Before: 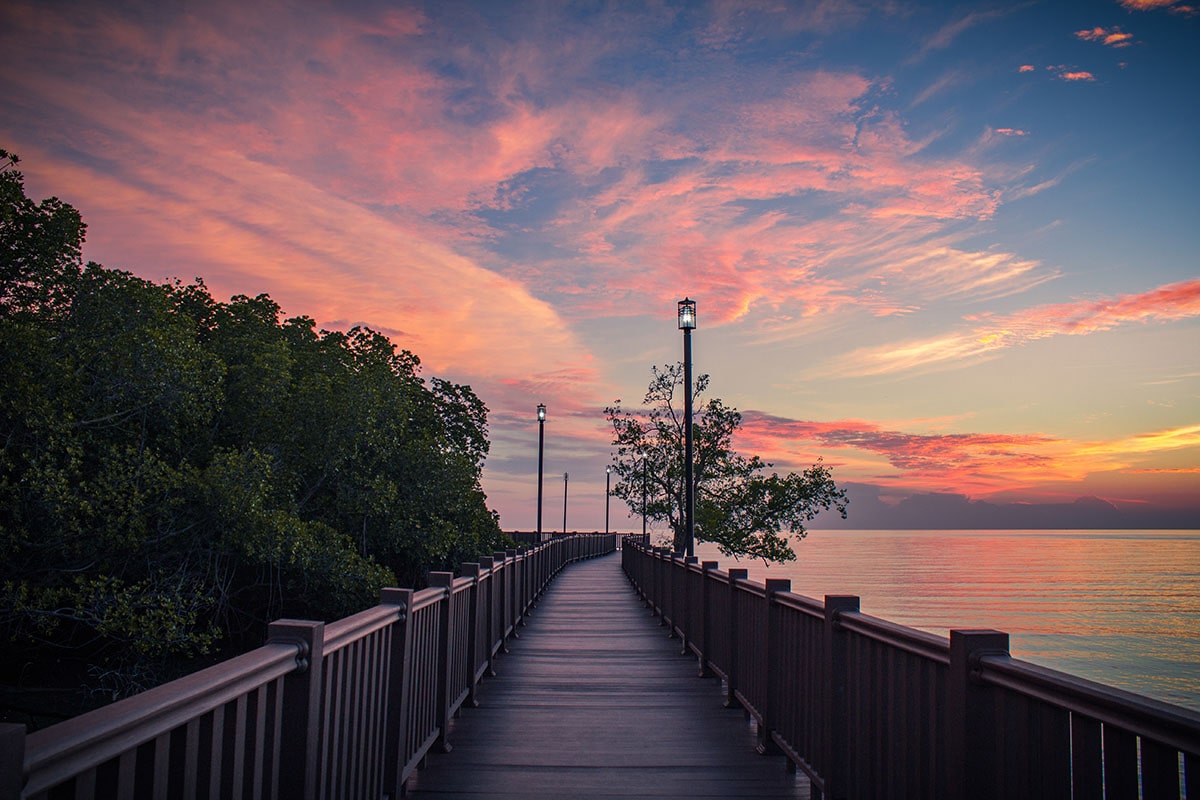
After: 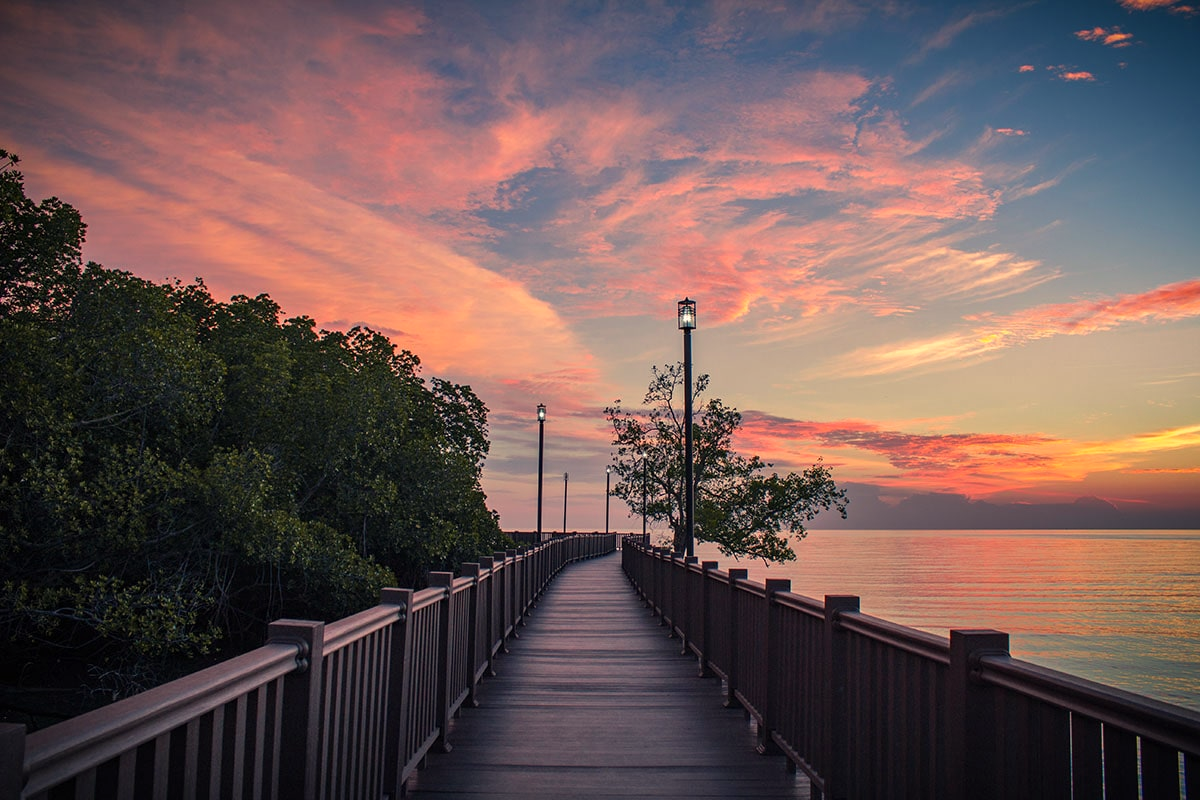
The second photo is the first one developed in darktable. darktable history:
shadows and highlights: shadows 25, highlights -48, soften with gaussian
white balance: red 1.045, blue 0.932
